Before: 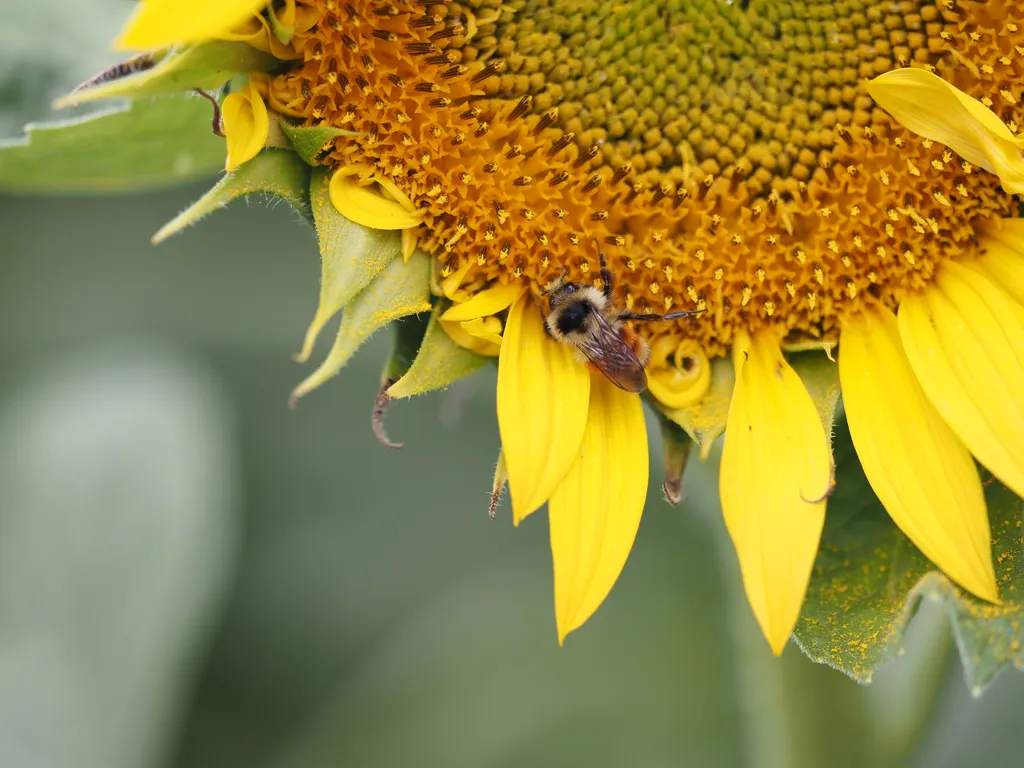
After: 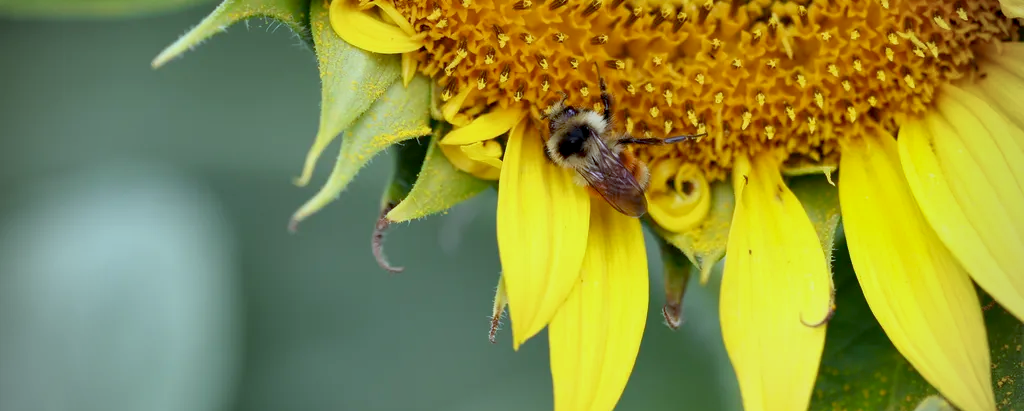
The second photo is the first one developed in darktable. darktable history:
shadows and highlights: radius 118.69, shadows 42.21, highlights -61.56, soften with gaussian
exposure: black level correction 0.01, exposure 0.011 EV, compensate highlight preservation false
rotate and perspective: crop left 0, crop top 0
color correction: highlights a* -2.68, highlights b* 2.57
crop and rotate: top 23.043%, bottom 23.437%
color calibration: illuminant Planckian (black body), x 0.375, y 0.373, temperature 4117 K
vignetting: fall-off radius 60.92%
